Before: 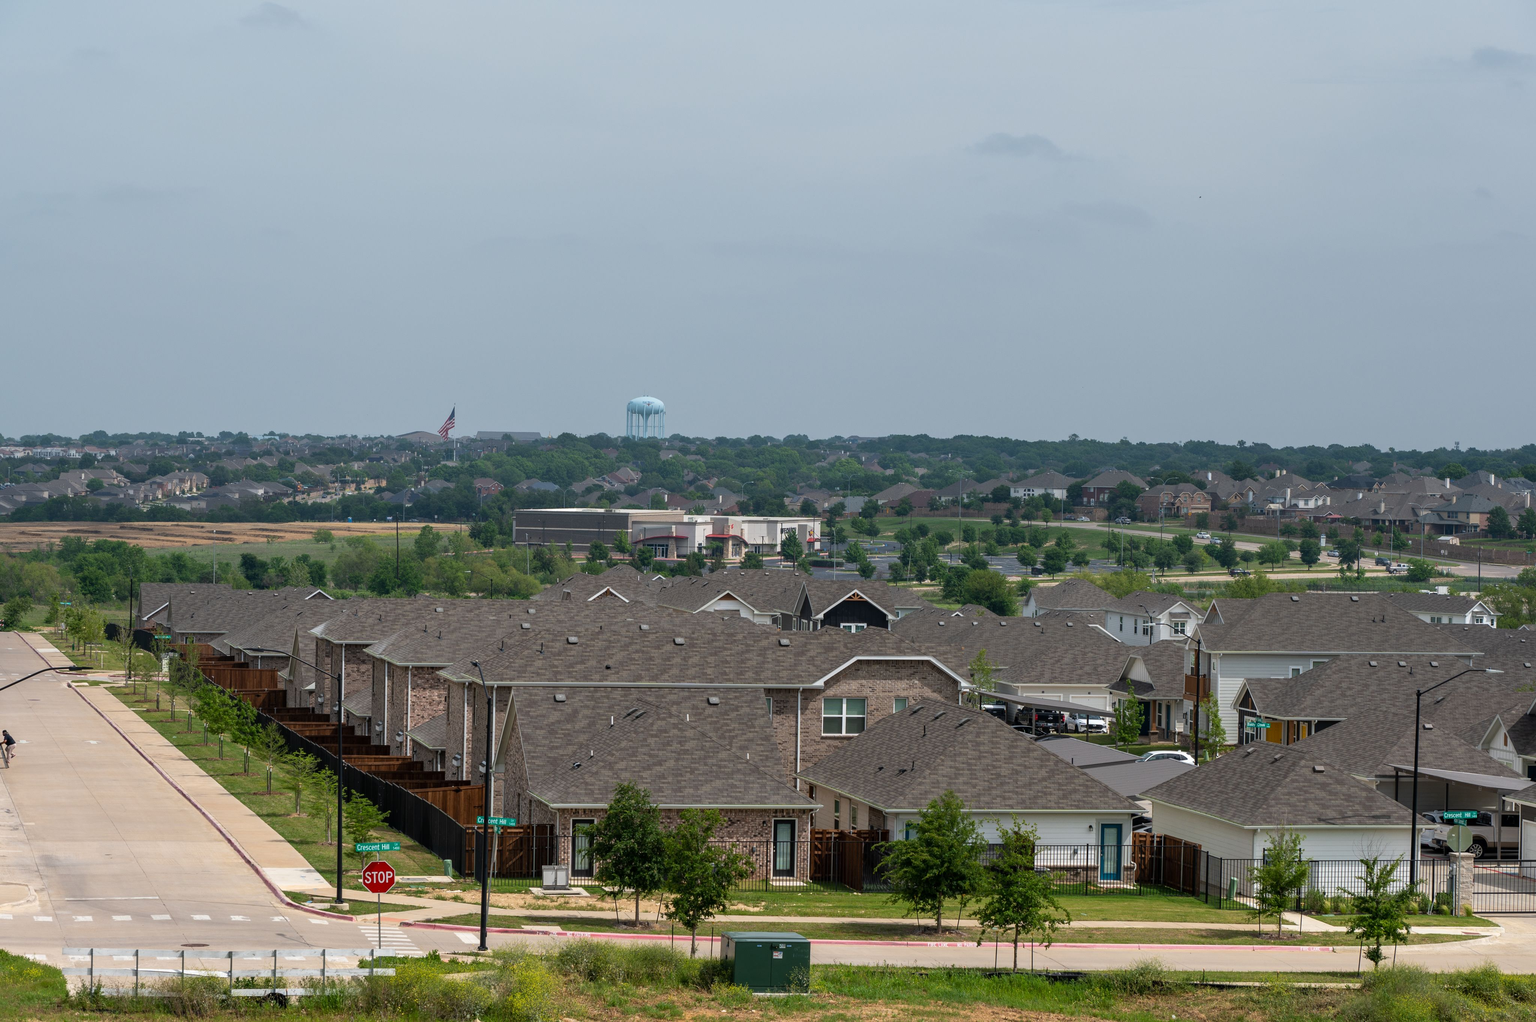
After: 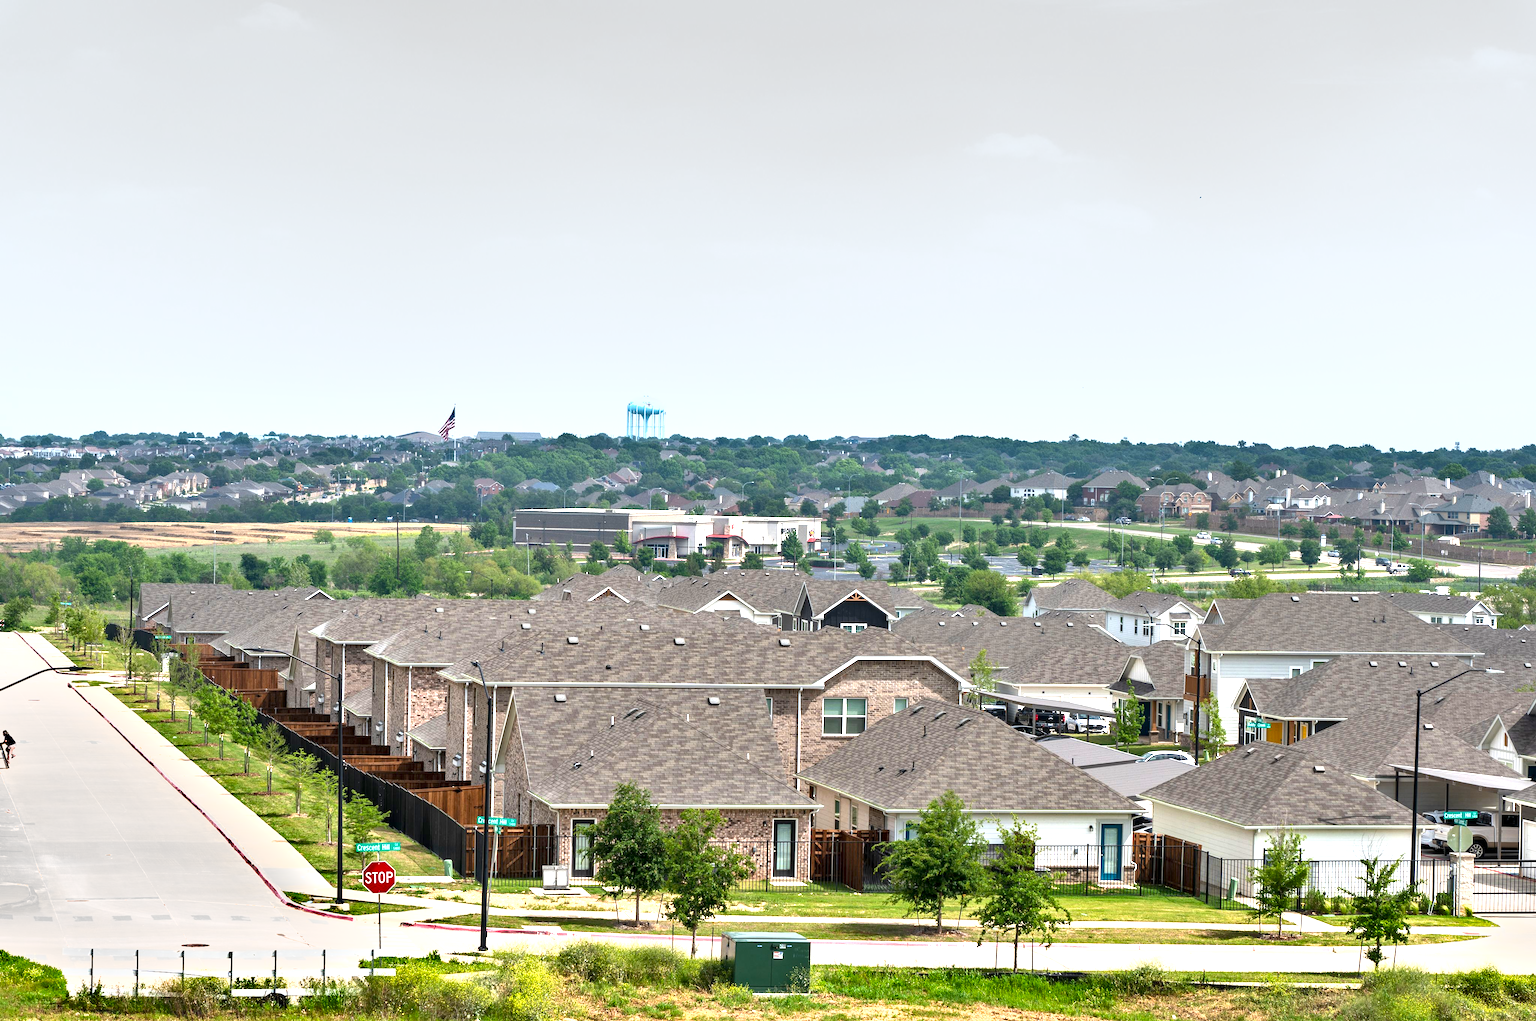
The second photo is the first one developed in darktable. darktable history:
shadows and highlights: soften with gaussian
exposure: black level correction 0.001, exposure 1.72 EV, compensate highlight preservation false
